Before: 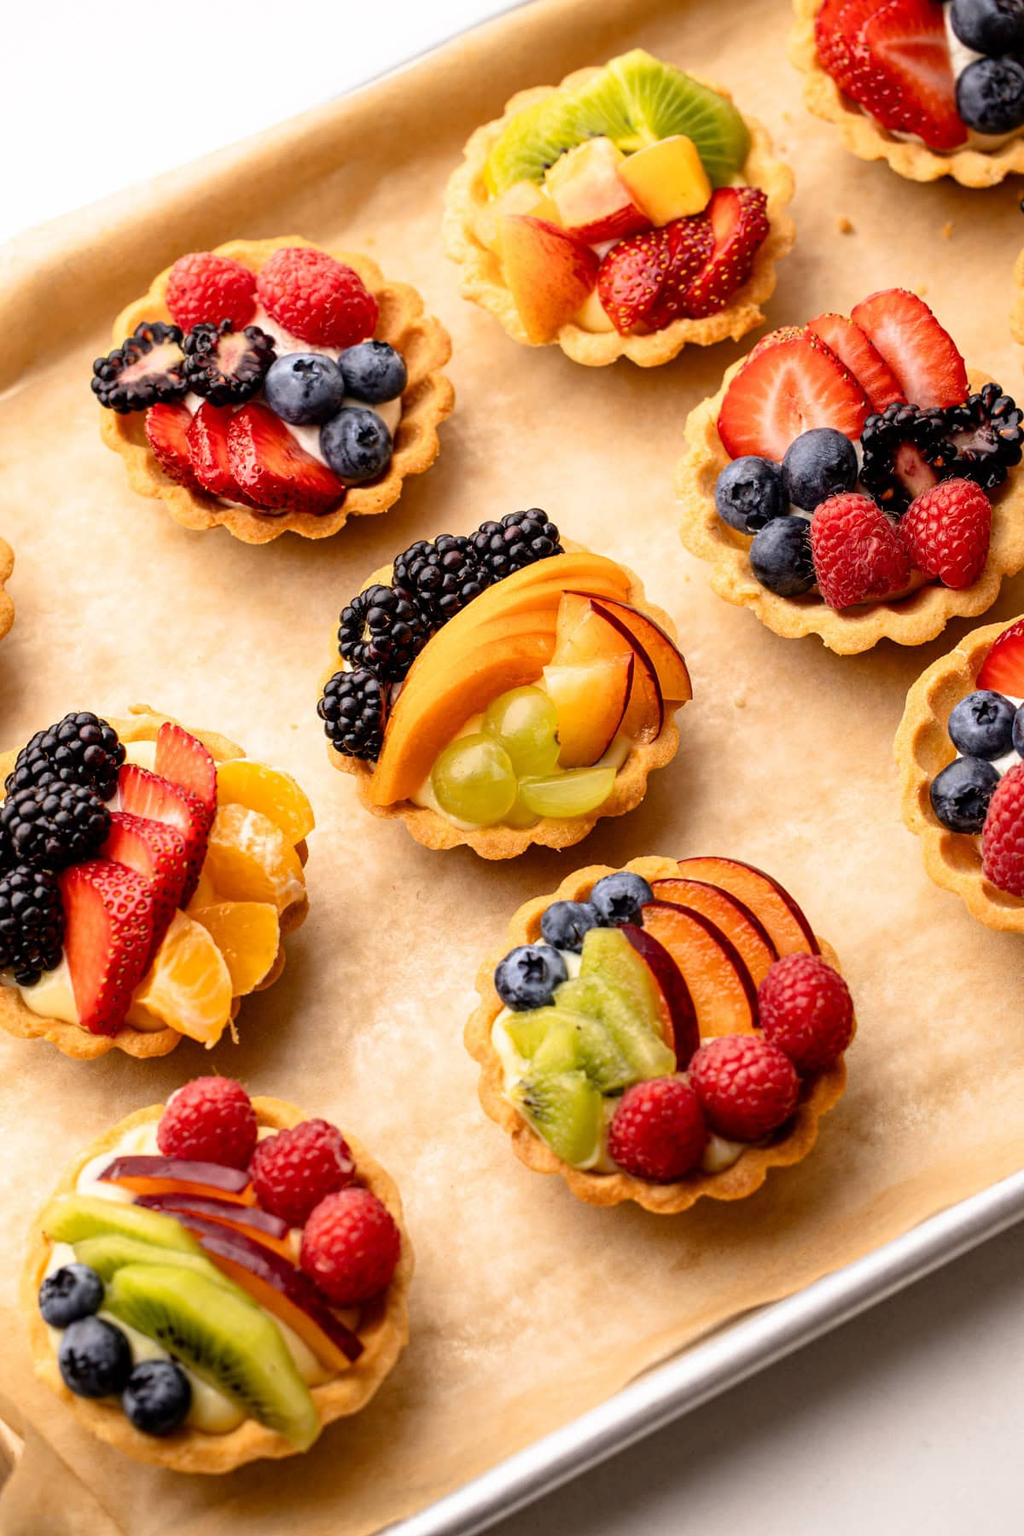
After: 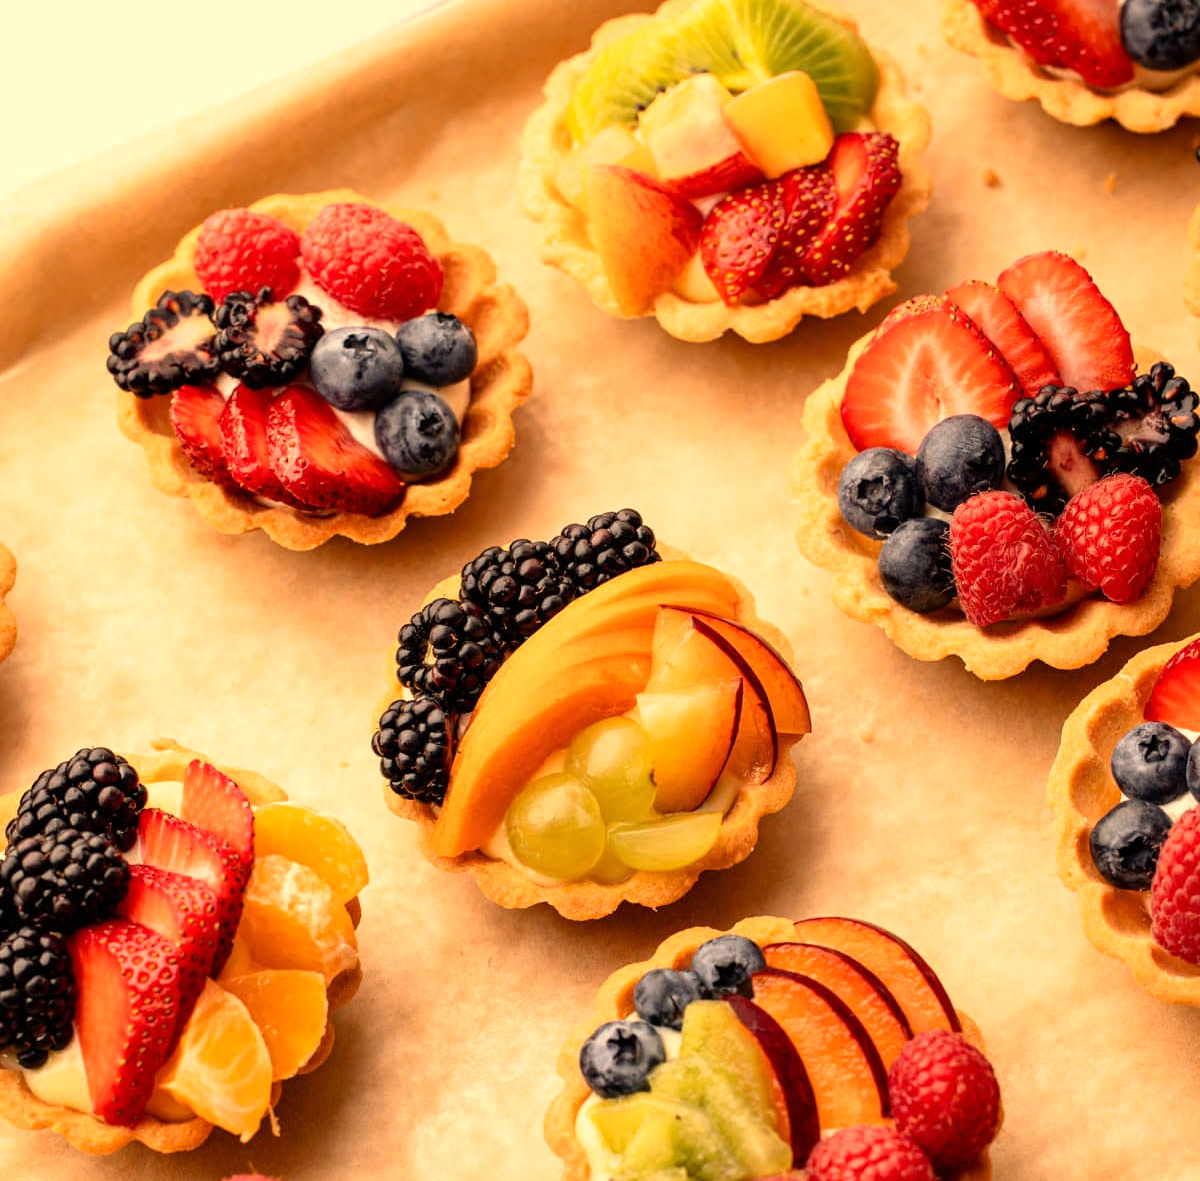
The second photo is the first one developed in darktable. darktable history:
white balance: red 1.138, green 0.996, blue 0.812
crop and rotate: top 4.848%, bottom 29.503%
